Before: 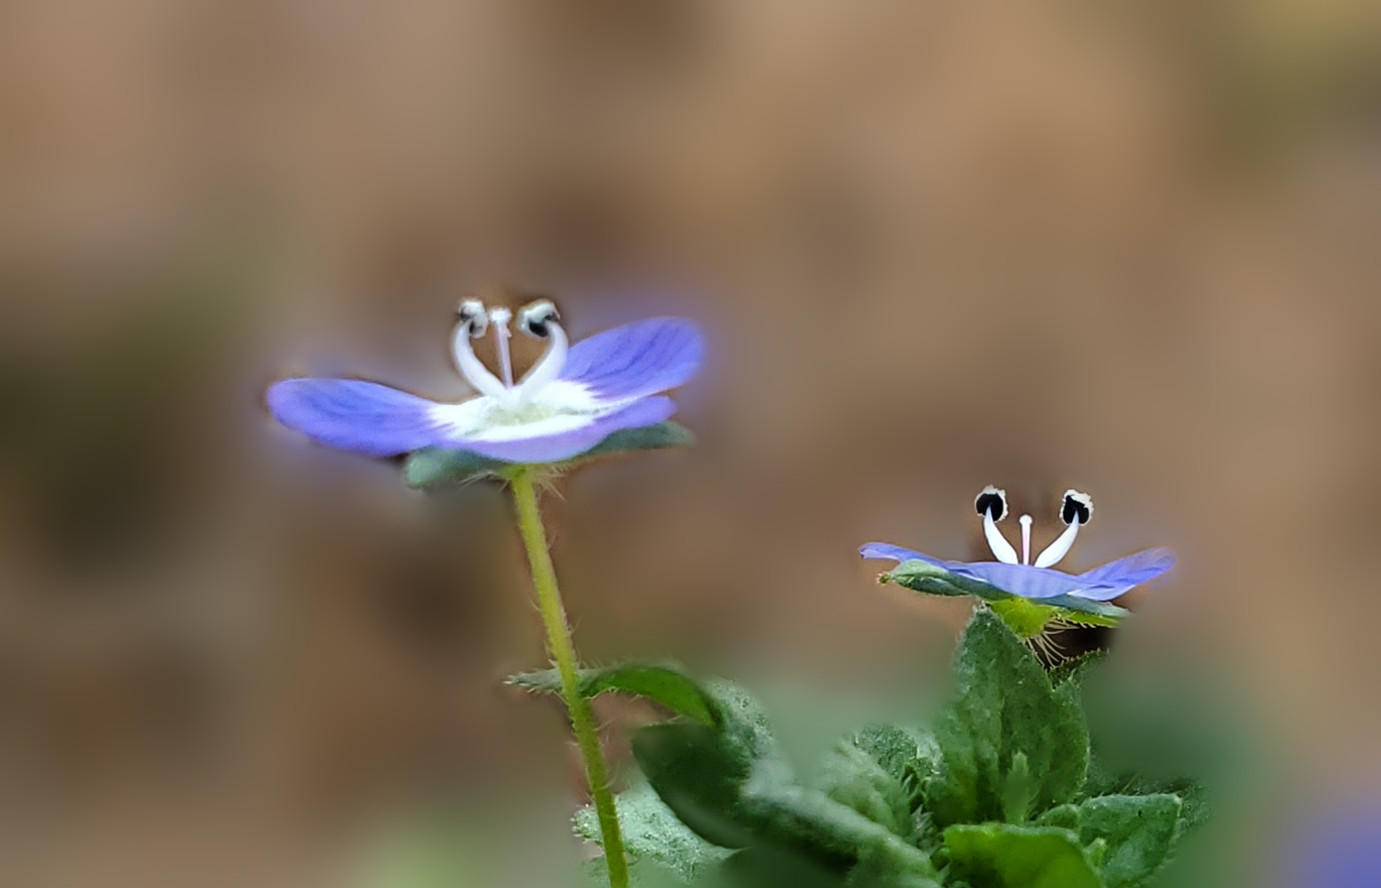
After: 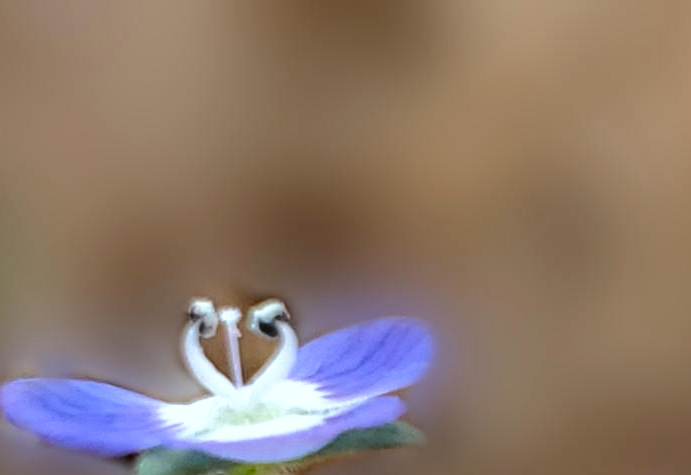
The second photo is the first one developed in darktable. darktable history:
color correction: highlights a* -2.73, highlights b* -2.09, shadows a* 2.41, shadows b* 2.73
crop: left 19.556%, right 30.401%, bottom 46.458%
haze removal: strength -0.1, adaptive false
base curve: curves: ch0 [(0.017, 0) (0.425, 0.441) (0.844, 0.933) (1, 1)], preserve colors none
